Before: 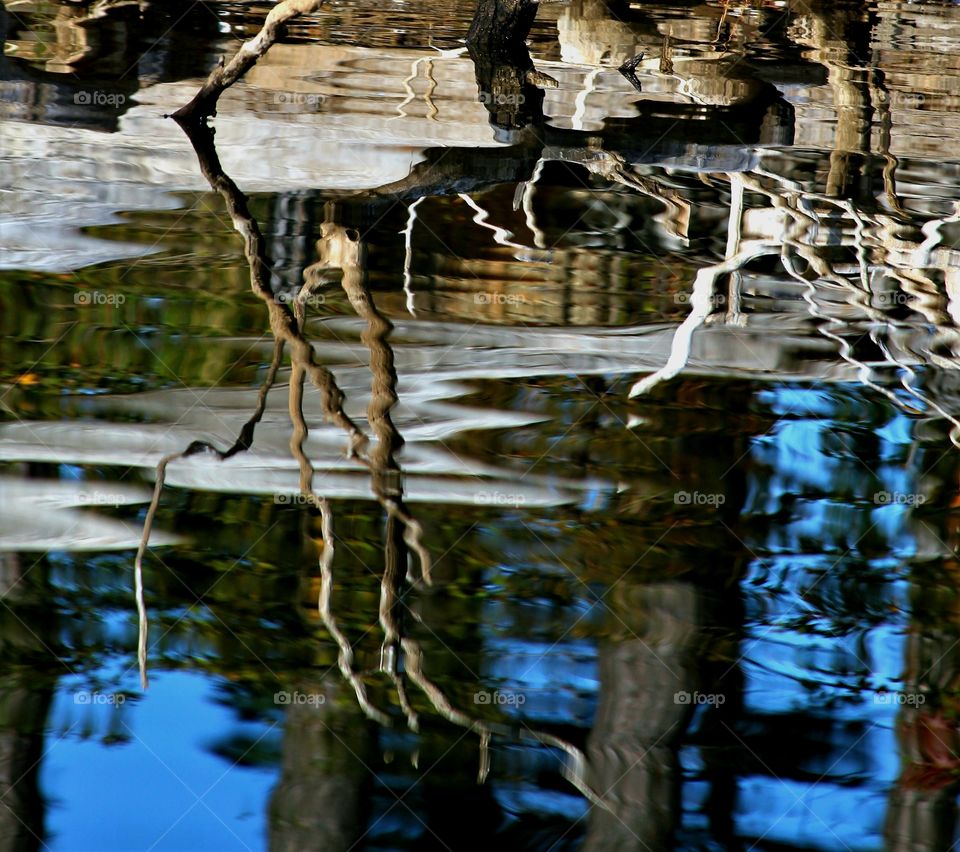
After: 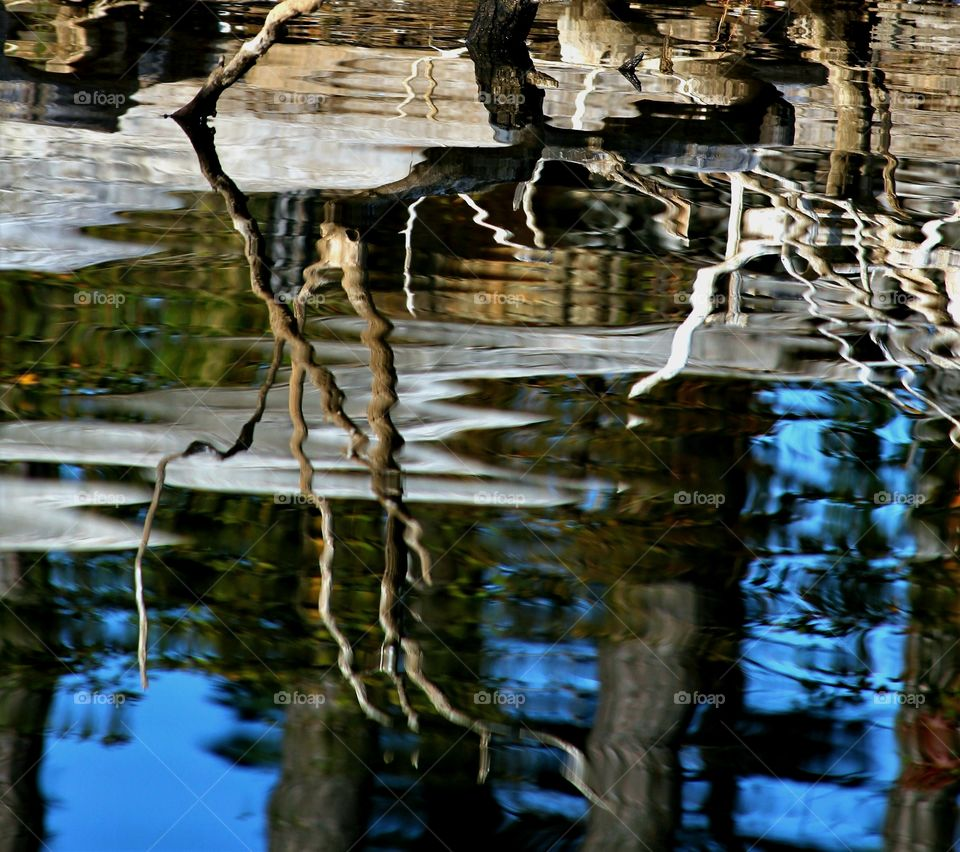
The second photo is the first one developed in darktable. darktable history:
shadows and highlights: shadows 12, white point adjustment 1.2, soften with gaussian
